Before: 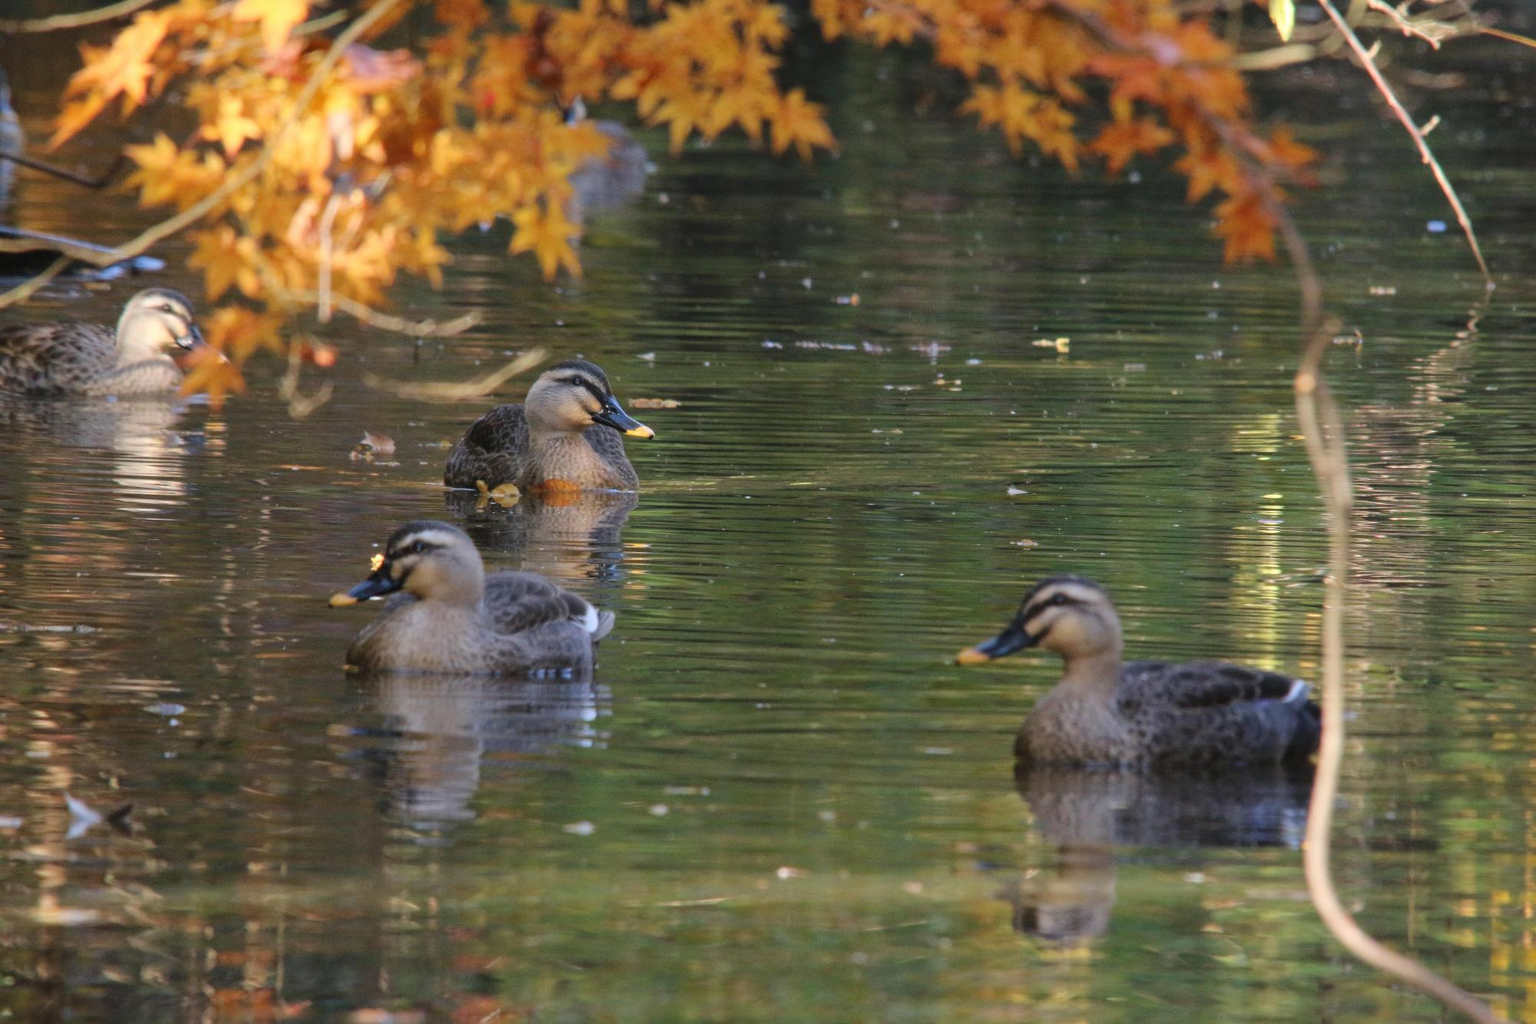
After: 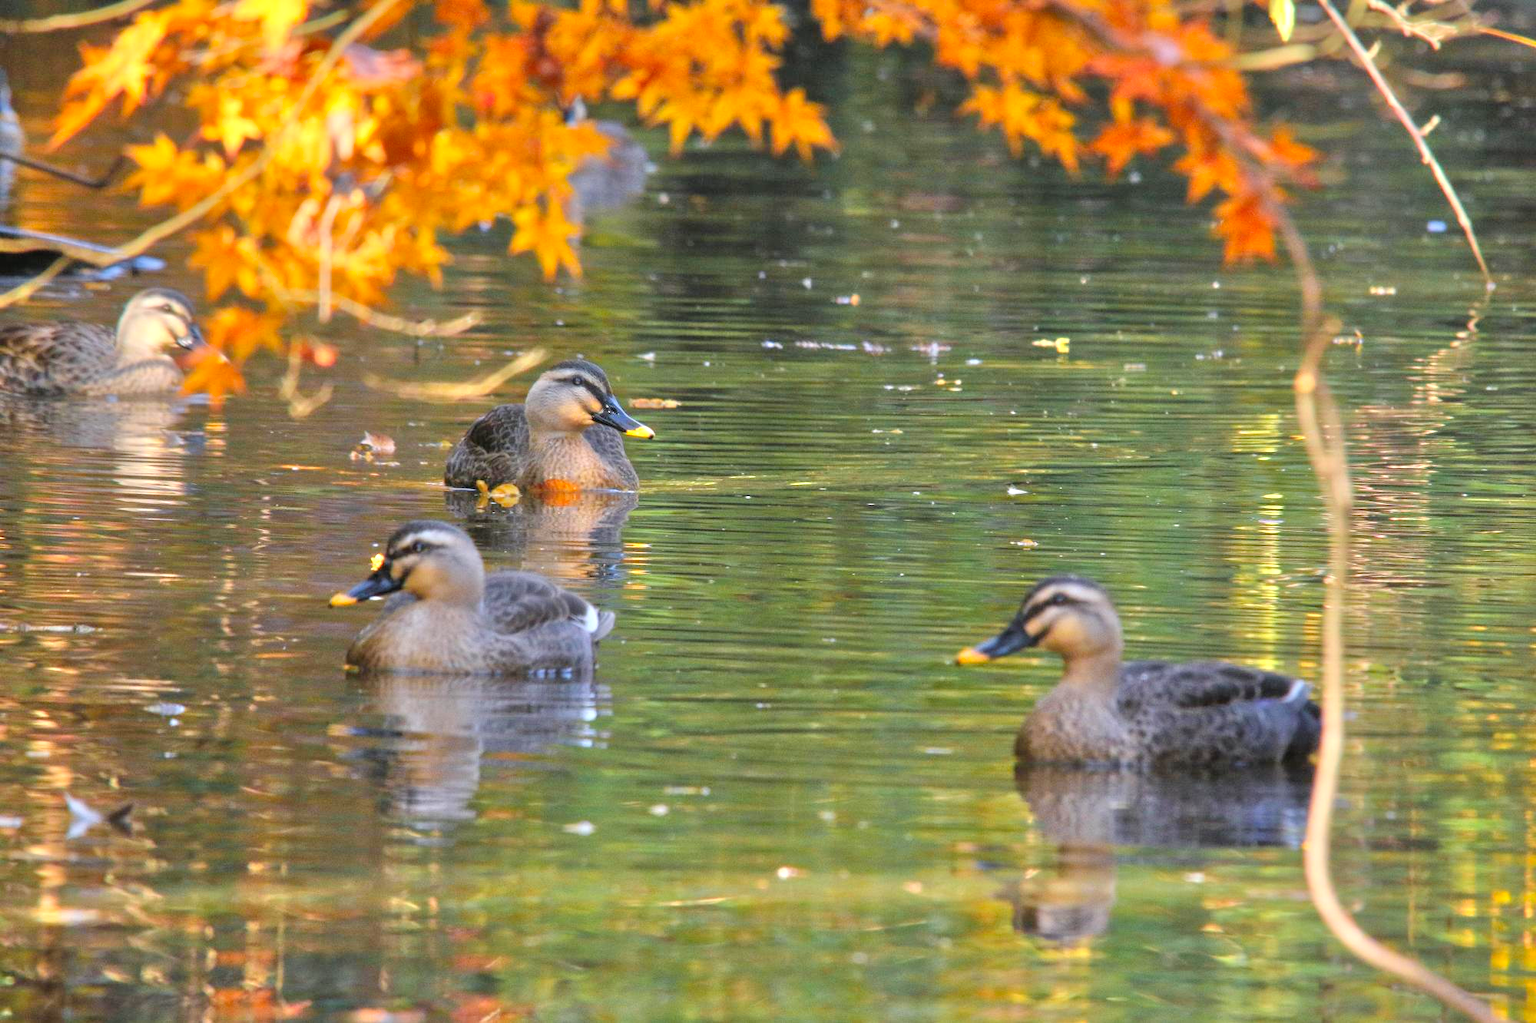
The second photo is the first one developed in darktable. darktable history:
color zones: curves: ch0 [(0.224, 0.526) (0.75, 0.5)]; ch1 [(0.055, 0.526) (0.224, 0.761) (0.377, 0.526) (0.75, 0.5)]
tone equalizer: -7 EV 0.15 EV, -6 EV 0.6 EV, -5 EV 1.15 EV, -4 EV 1.33 EV, -3 EV 1.15 EV, -2 EV 0.6 EV, -1 EV 0.15 EV, mask exposure compensation -0.5 EV
